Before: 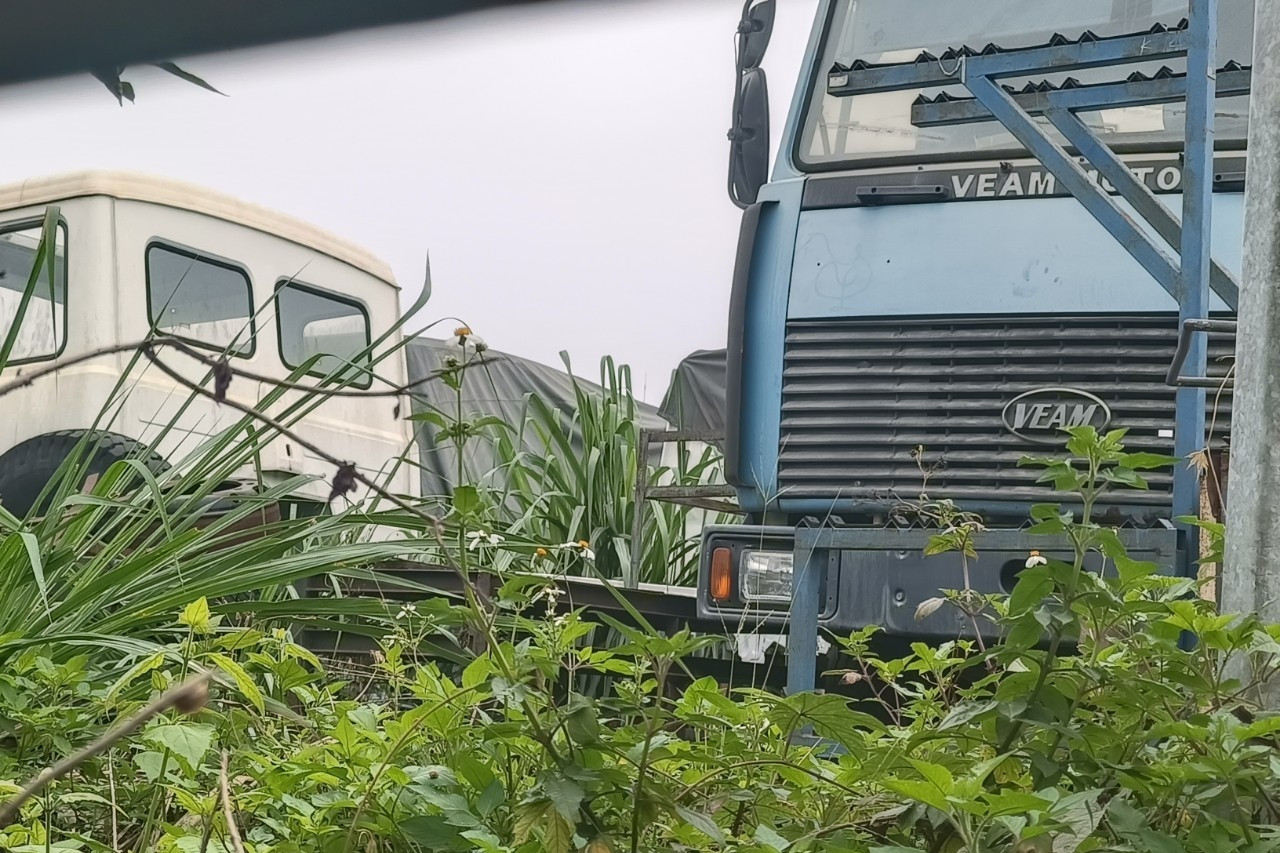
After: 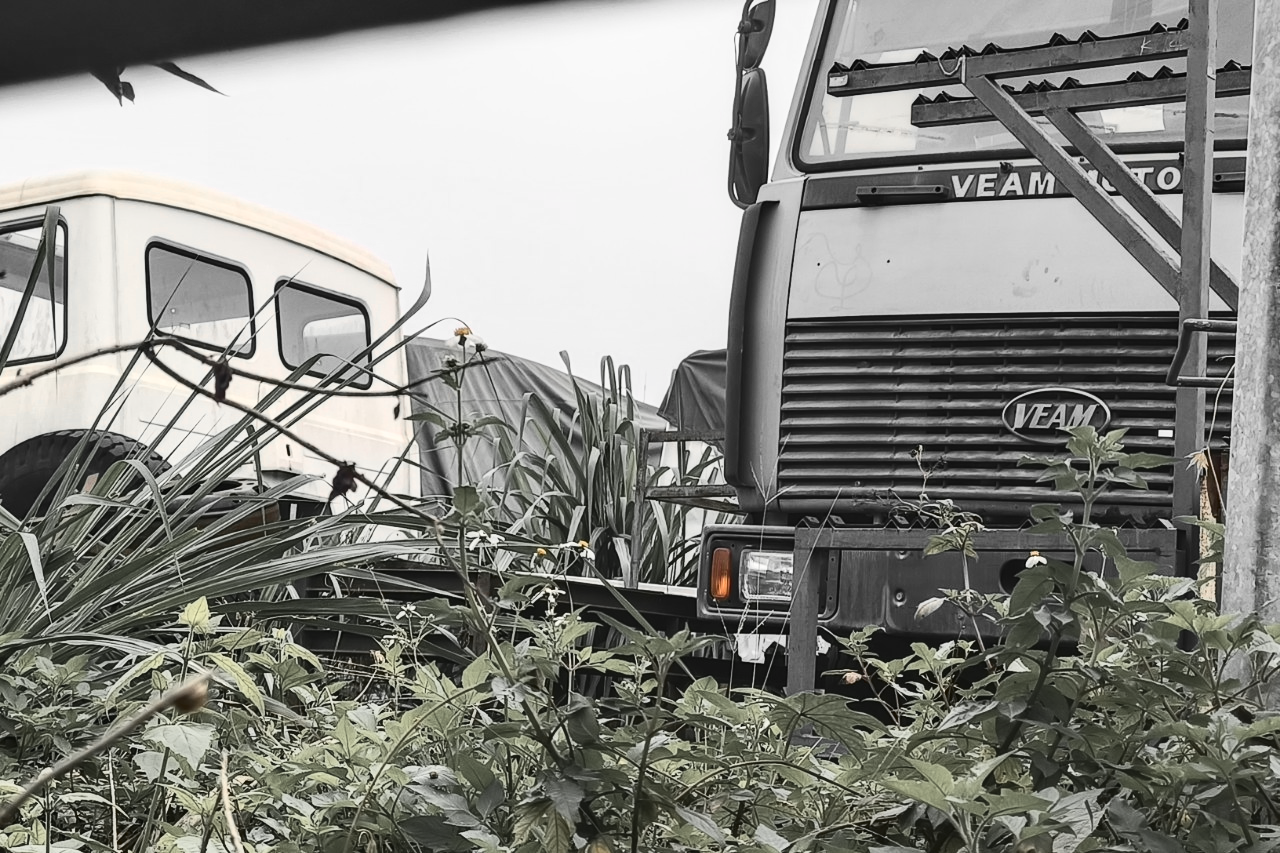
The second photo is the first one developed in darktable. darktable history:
contrast brightness saturation: contrast 0.299
color zones: curves: ch0 [(0, 0.447) (0.184, 0.543) (0.323, 0.476) (0.429, 0.445) (0.571, 0.443) (0.714, 0.451) (0.857, 0.452) (1, 0.447)]; ch1 [(0, 0.464) (0.176, 0.46) (0.287, 0.177) (0.429, 0.002) (0.571, 0) (0.714, 0) (0.857, 0) (1, 0.464)]
